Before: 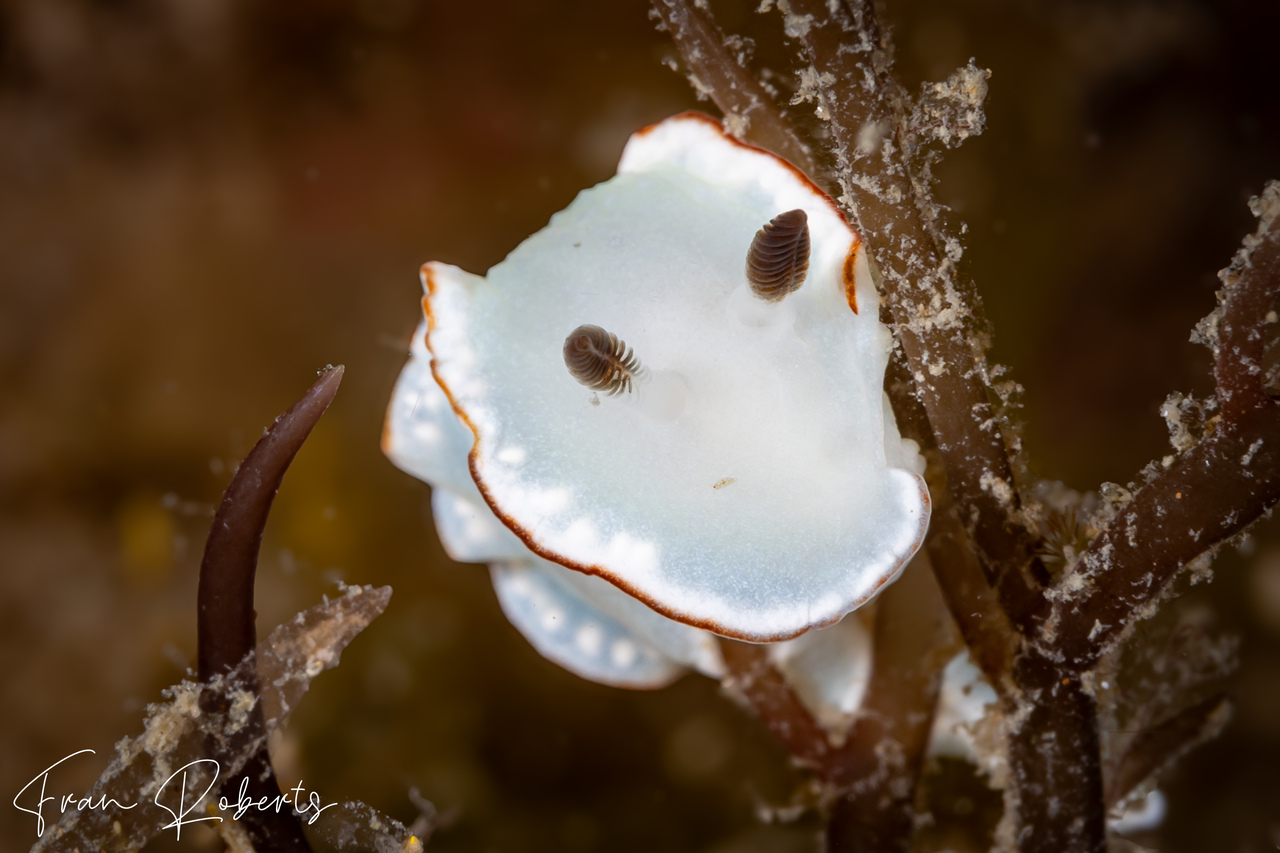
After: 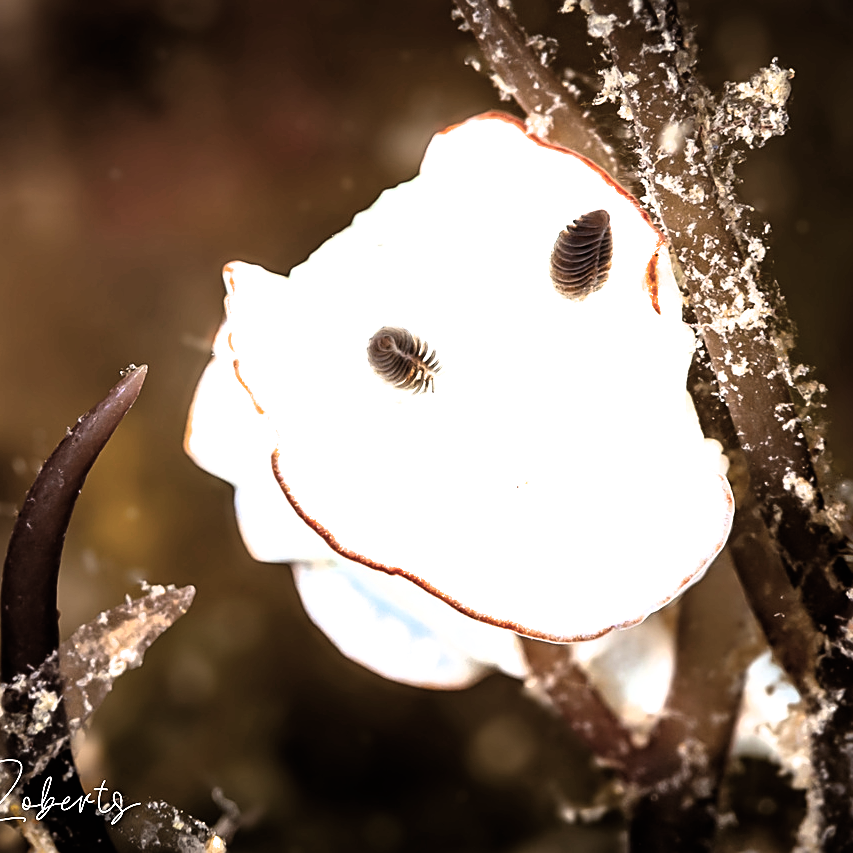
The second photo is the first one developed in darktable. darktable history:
crop: left 15.419%, right 17.914%
exposure: black level correction -0.005, exposure 1.002 EV, compensate highlight preservation false
sharpen: on, module defaults
filmic rgb: black relative exposure -8.2 EV, white relative exposure 2.2 EV, threshold 3 EV, hardness 7.11, latitude 85.74%, contrast 1.696, highlights saturation mix -4%, shadows ↔ highlights balance -2.69%, color science v5 (2021), contrast in shadows safe, contrast in highlights safe, enable highlight reconstruction true
